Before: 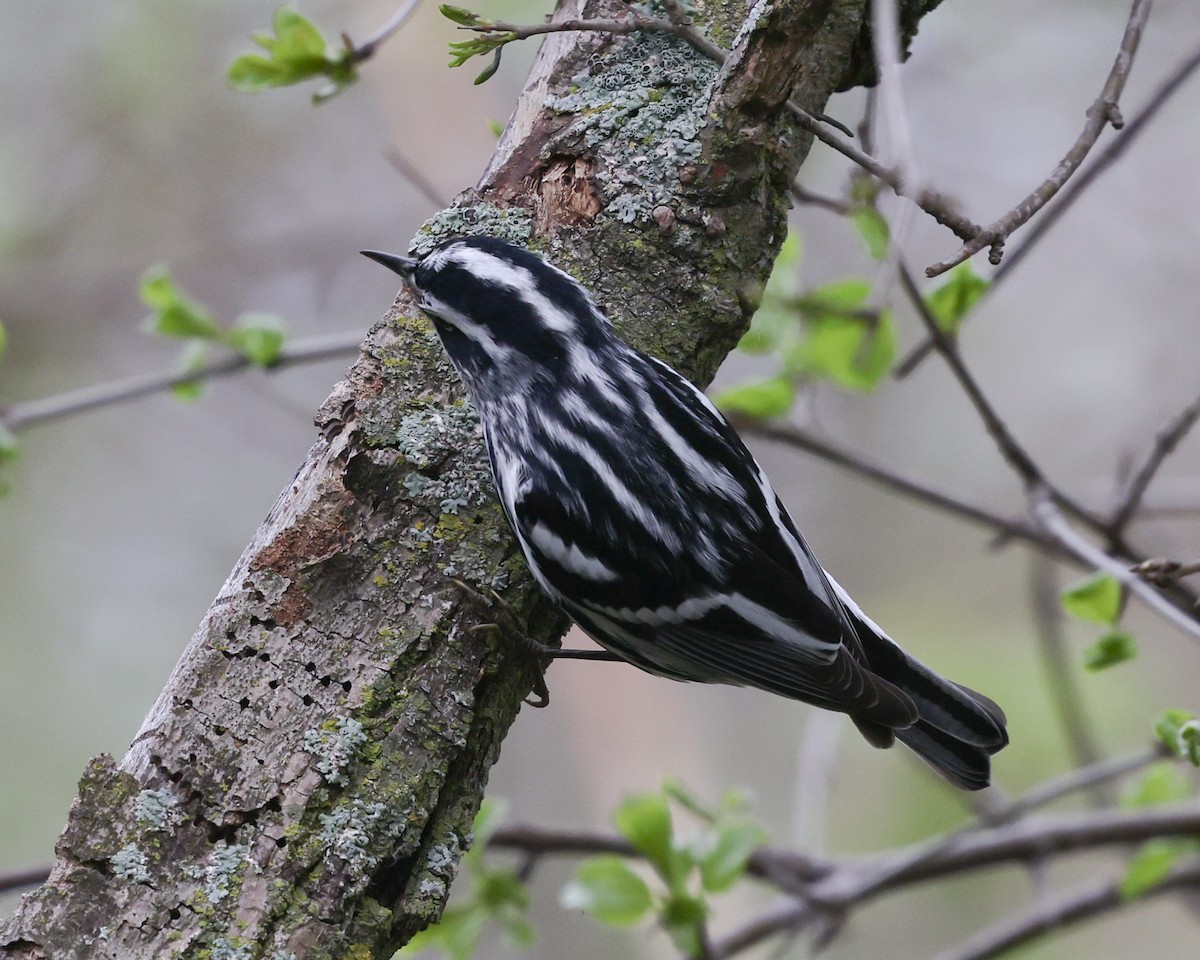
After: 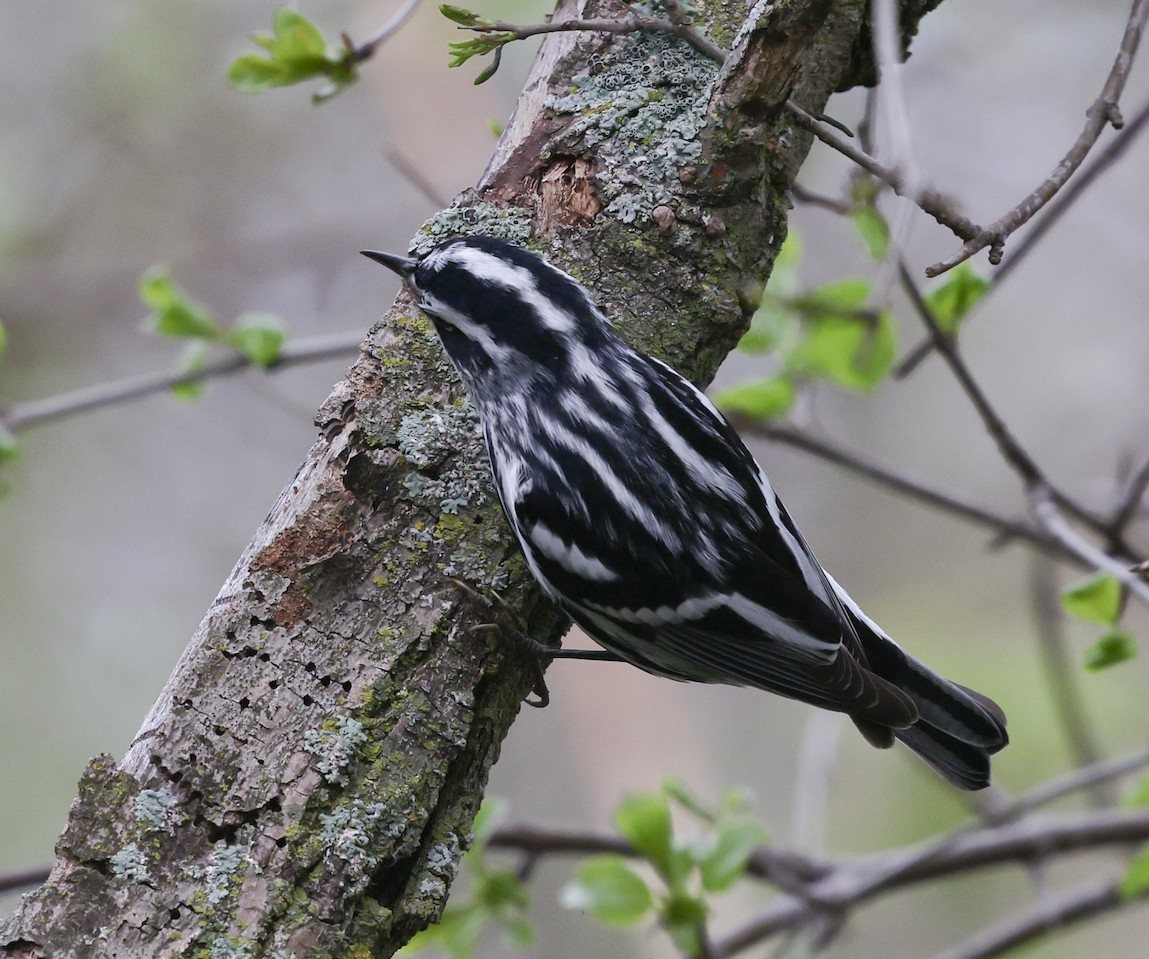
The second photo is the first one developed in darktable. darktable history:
shadows and highlights: shadows 29.48, highlights -30.25, low approximation 0.01, soften with gaussian
crop: right 4.216%, bottom 0.045%
